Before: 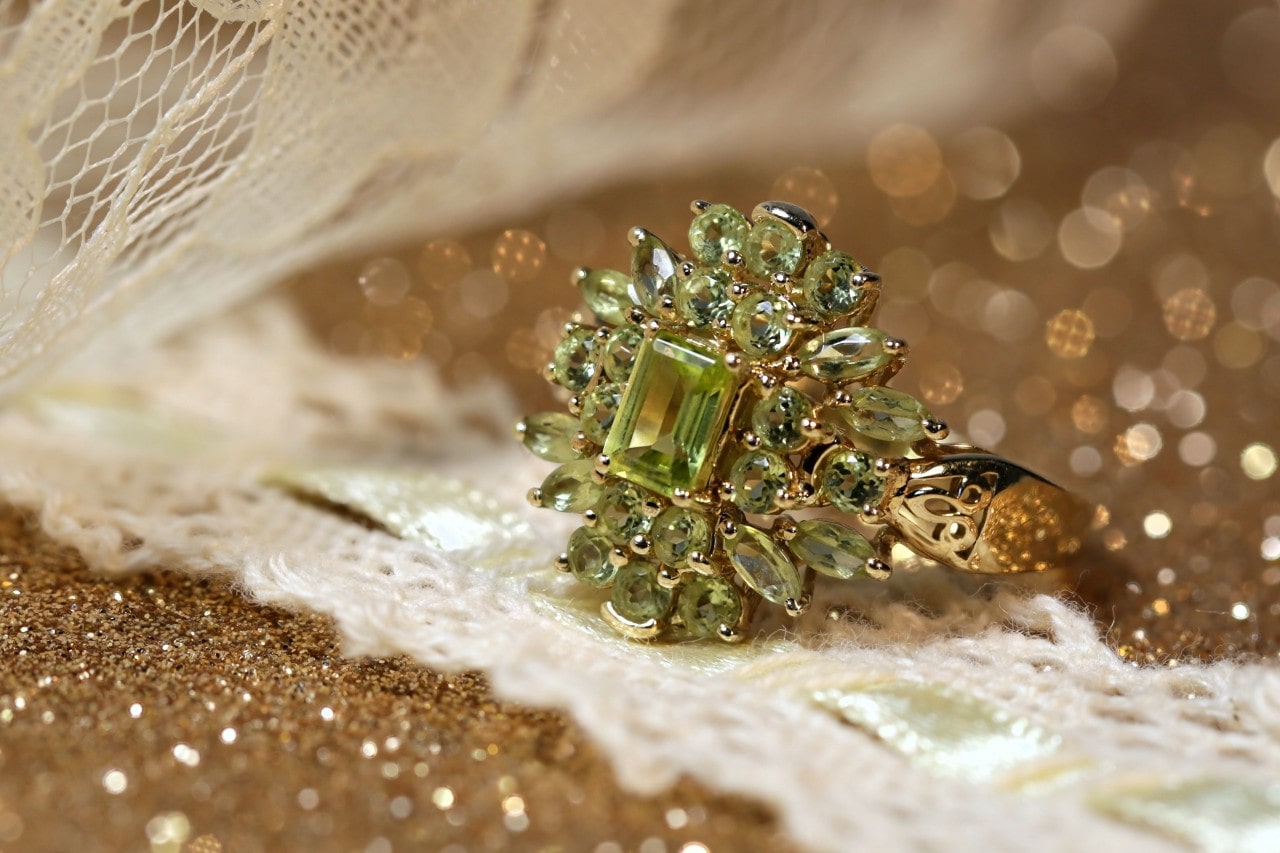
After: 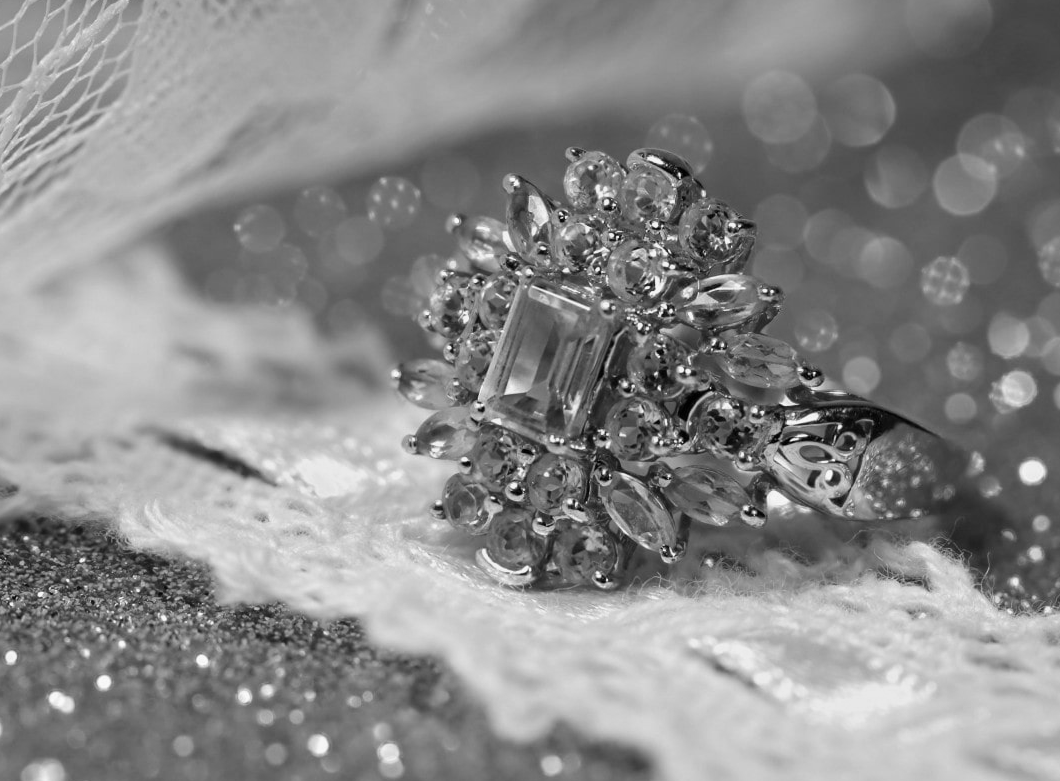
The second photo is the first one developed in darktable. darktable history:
crop: left 9.807%, top 6.259%, right 7.334%, bottom 2.177%
monochrome: a 26.22, b 42.67, size 0.8
